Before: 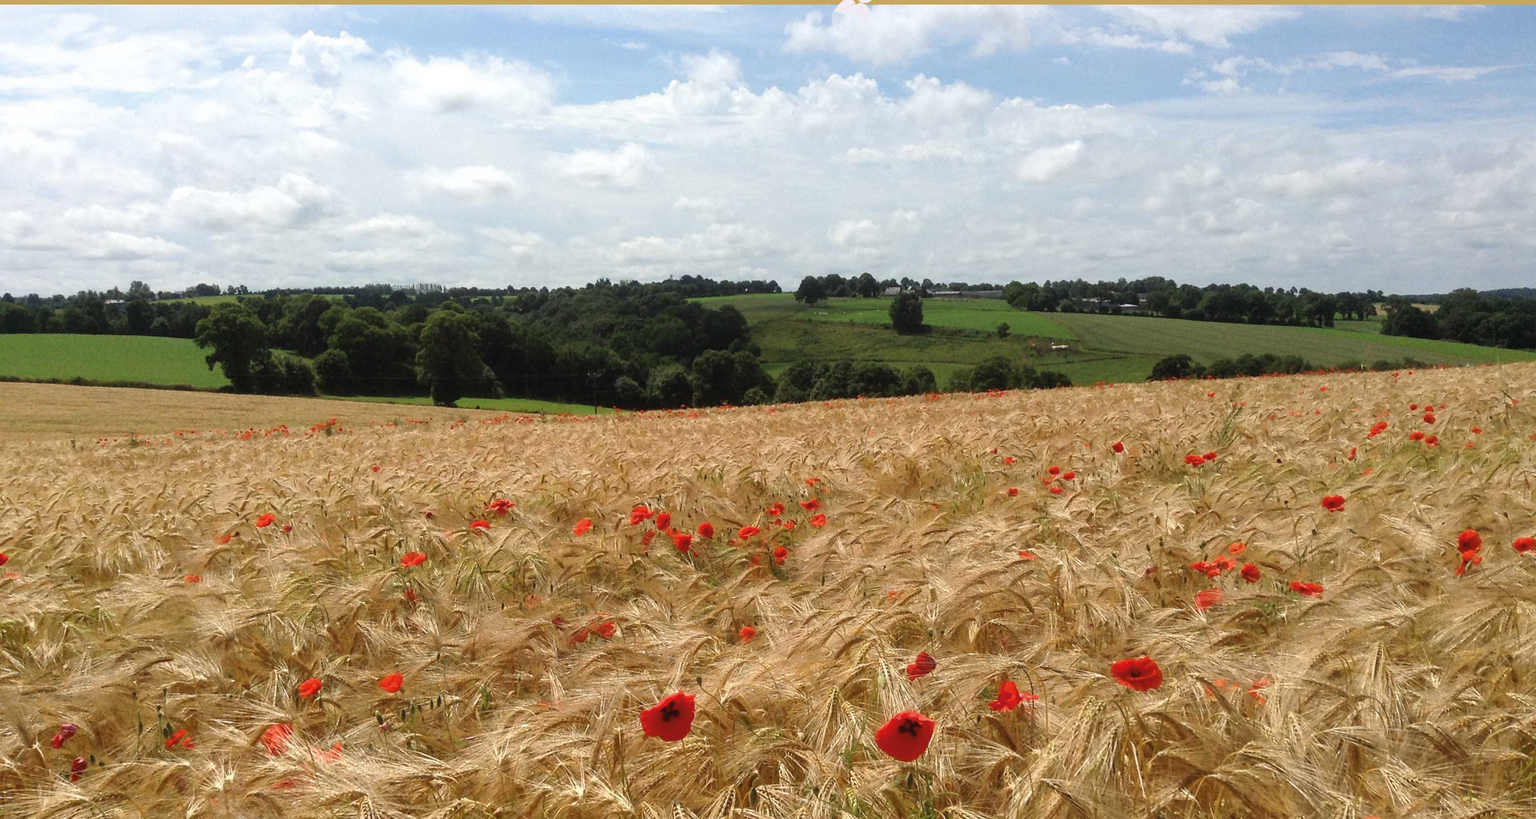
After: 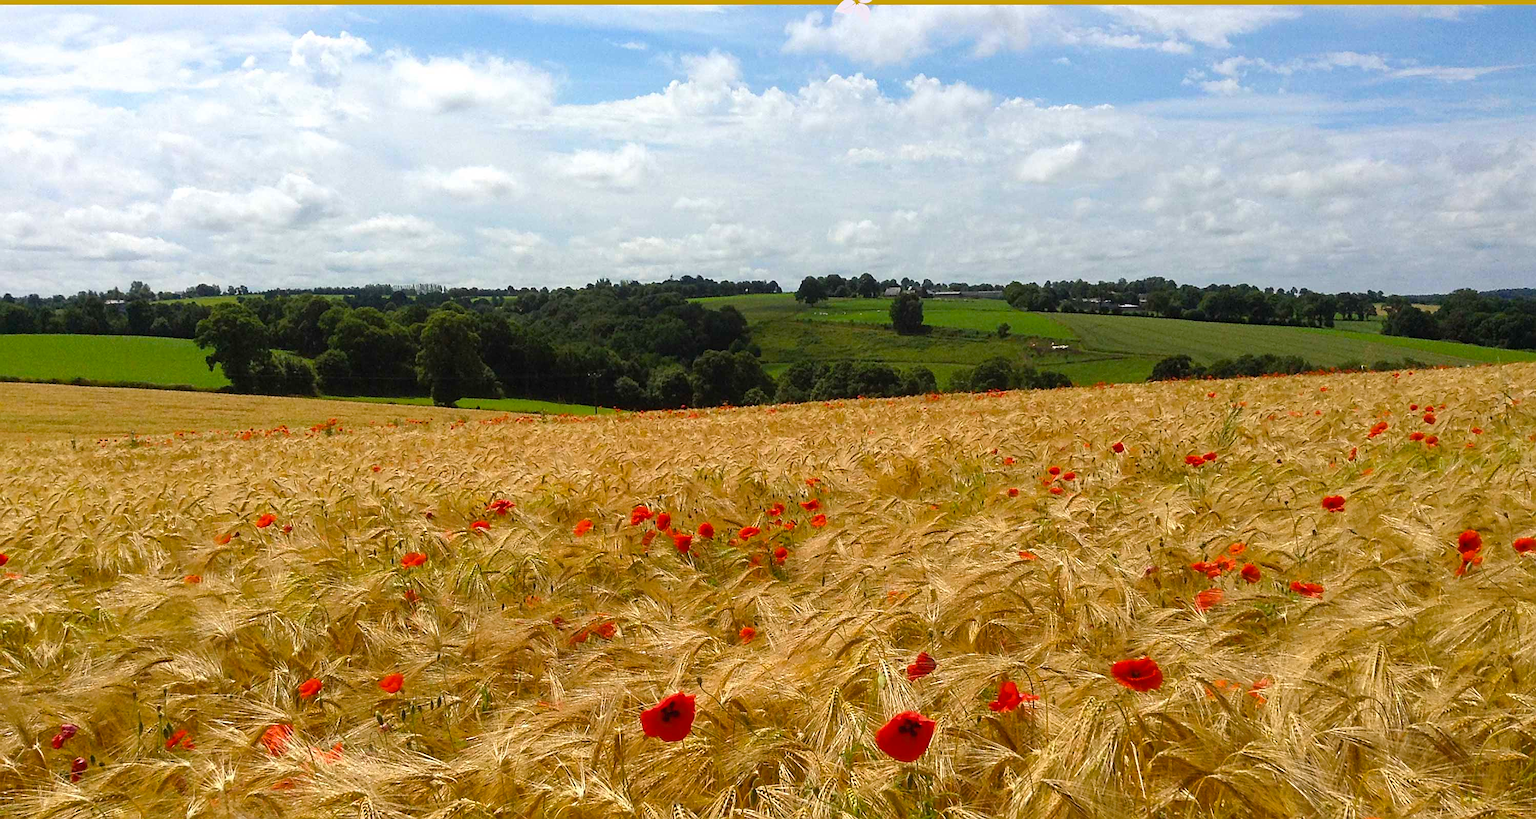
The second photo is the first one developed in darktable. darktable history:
color balance rgb: perceptual saturation grading › global saturation 25%, global vibrance 20%
haze removal: compatibility mode true, adaptive false
sharpen: on, module defaults
